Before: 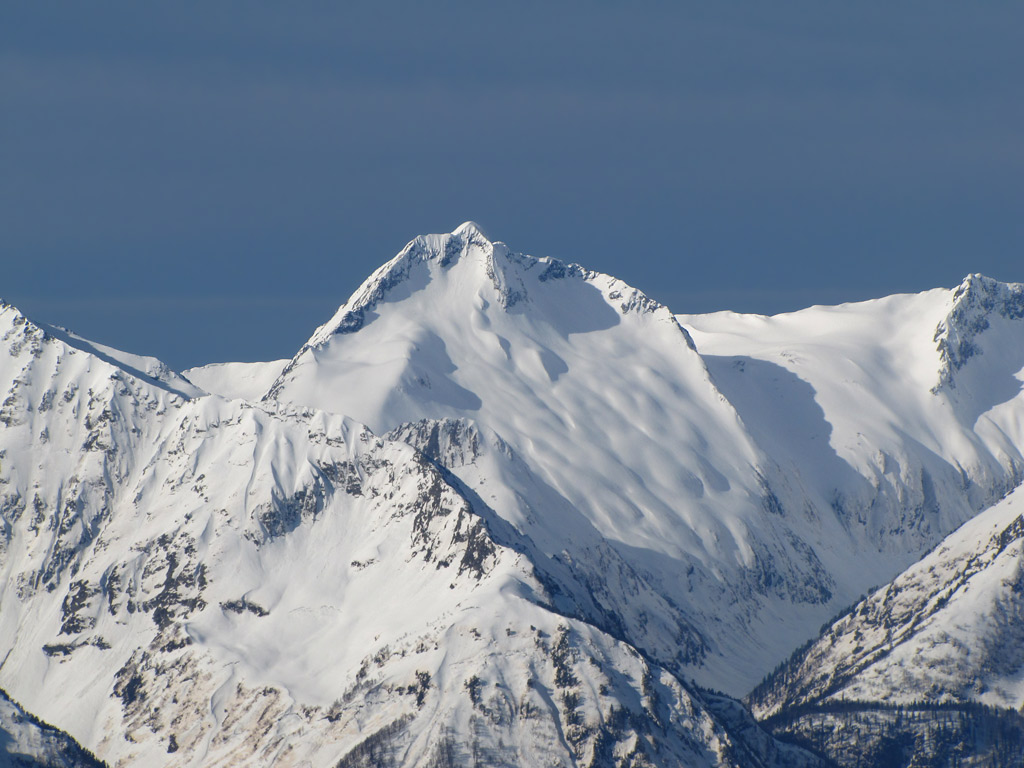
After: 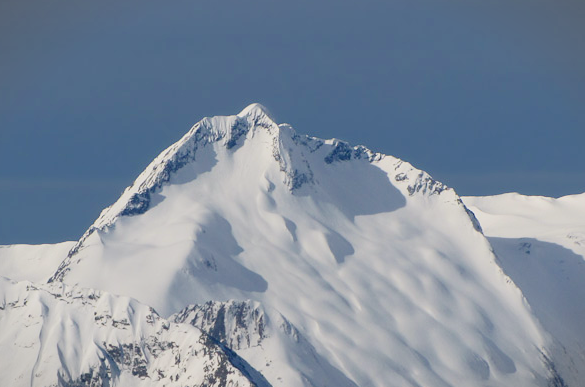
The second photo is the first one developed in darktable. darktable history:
crop: left 20.932%, top 15.471%, right 21.848%, bottom 34.081%
rotate and perspective: crop left 0, crop top 0
vignetting: fall-off start 100%, brightness -0.282, width/height ratio 1.31
color balance rgb: perceptual saturation grading › global saturation 20%, perceptual saturation grading › highlights -50%, perceptual saturation grading › shadows 30%
tone curve: curves: ch0 [(0, 0) (0.091, 0.074) (0.184, 0.168) (0.491, 0.519) (0.748, 0.765) (1, 0.919)]; ch1 [(0, 0) (0.179, 0.173) (0.322, 0.32) (0.424, 0.424) (0.502, 0.504) (0.56, 0.578) (0.631, 0.667) (0.777, 0.806) (1, 1)]; ch2 [(0, 0) (0.434, 0.447) (0.483, 0.487) (0.547, 0.564) (0.676, 0.673) (1, 1)], color space Lab, independent channels, preserve colors none
